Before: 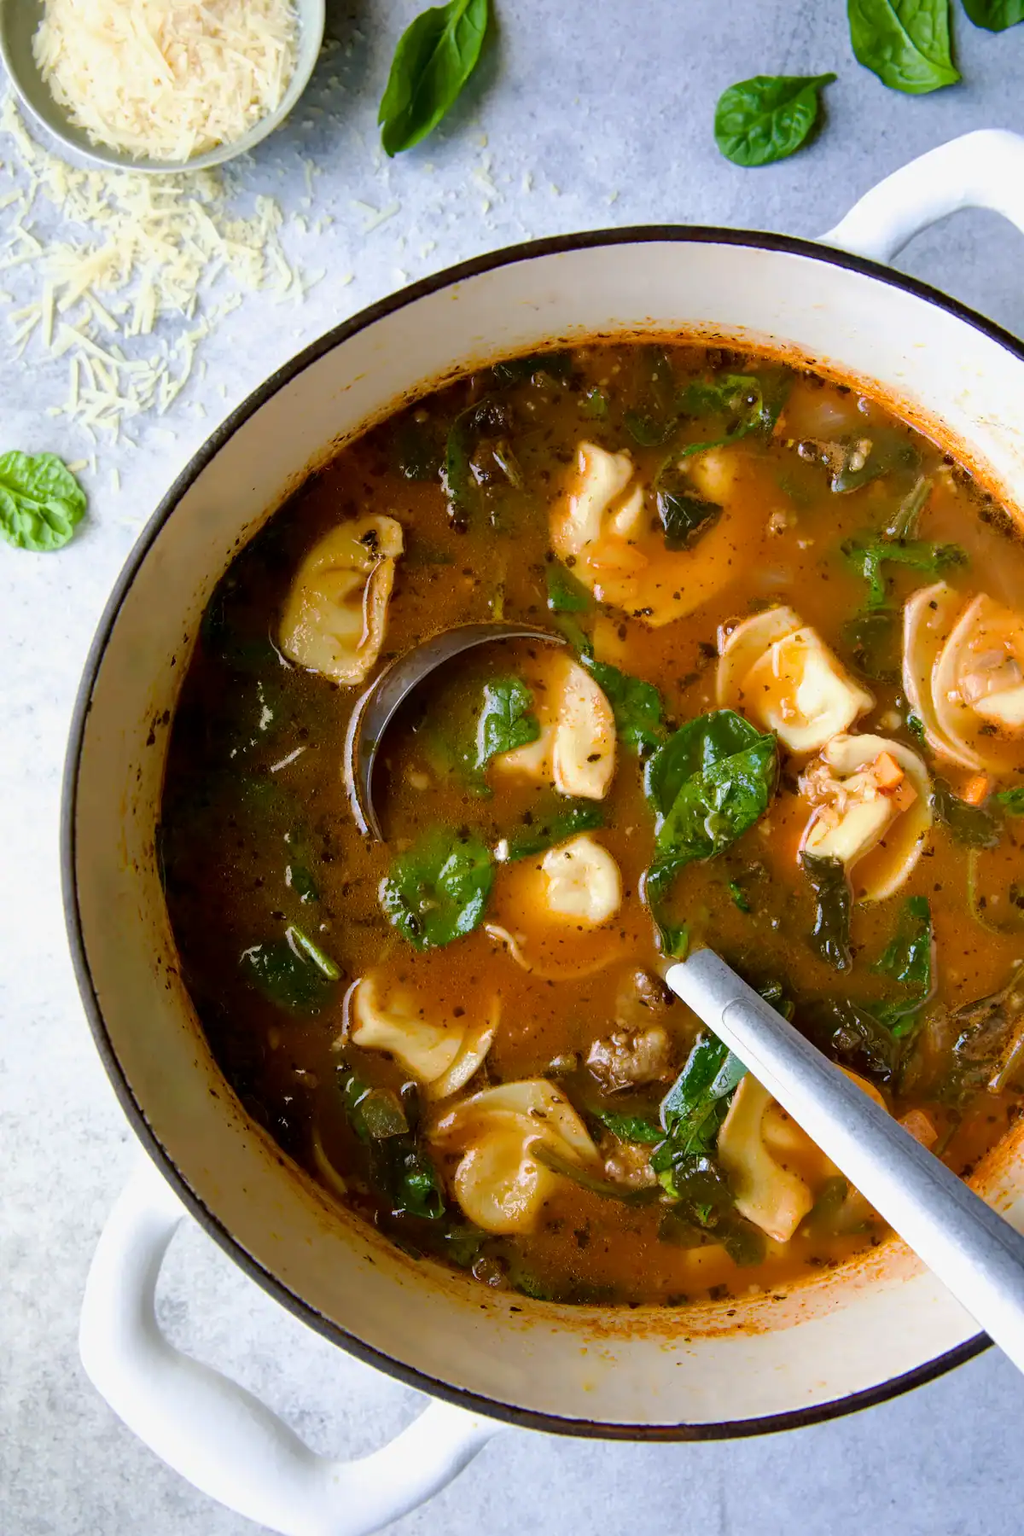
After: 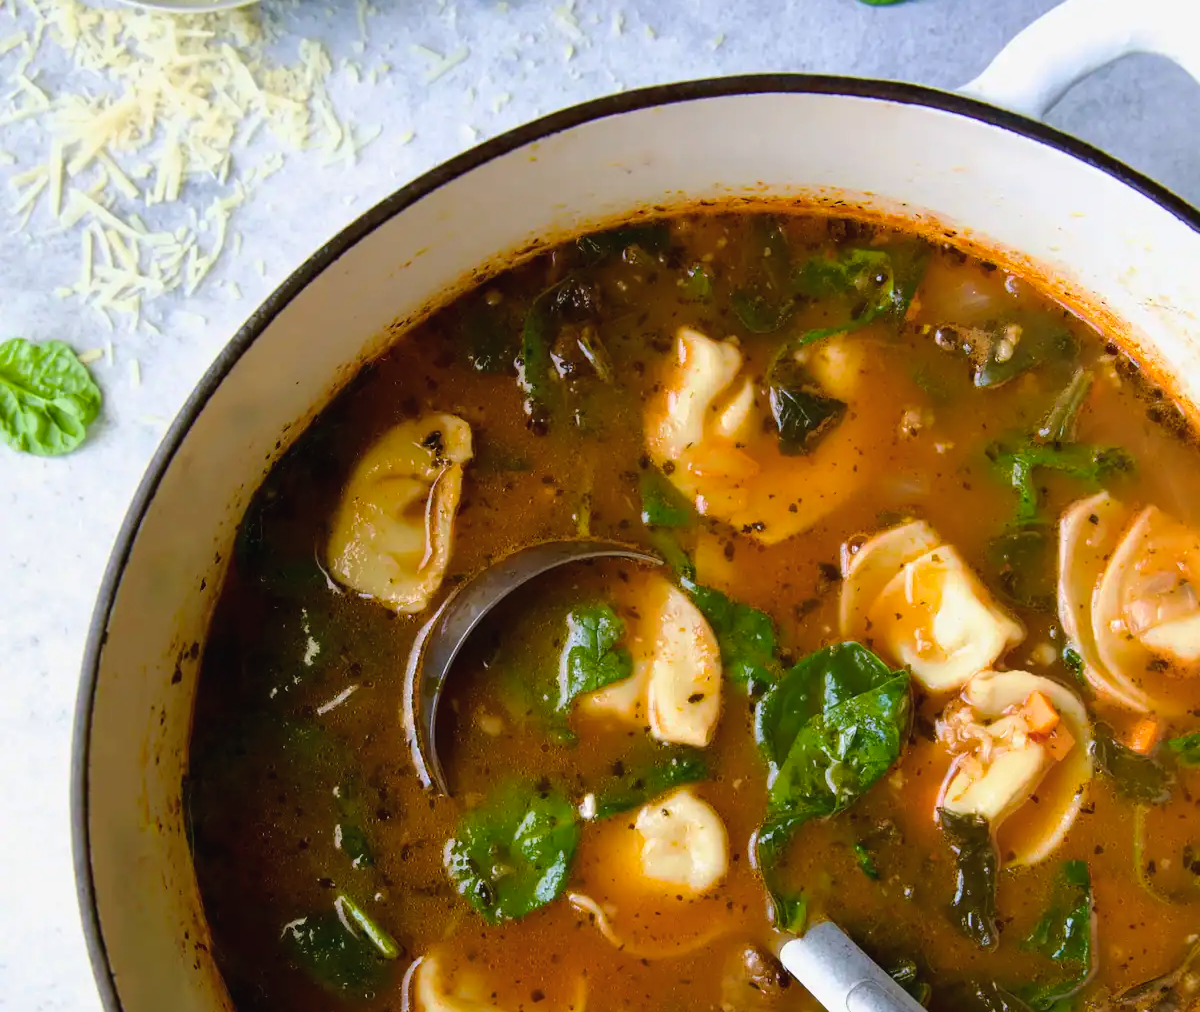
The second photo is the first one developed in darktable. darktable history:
crop and rotate: top 10.586%, bottom 33.173%
color balance rgb: global offset › luminance 0.265%, perceptual saturation grading › global saturation 0.682%, global vibrance 20%
